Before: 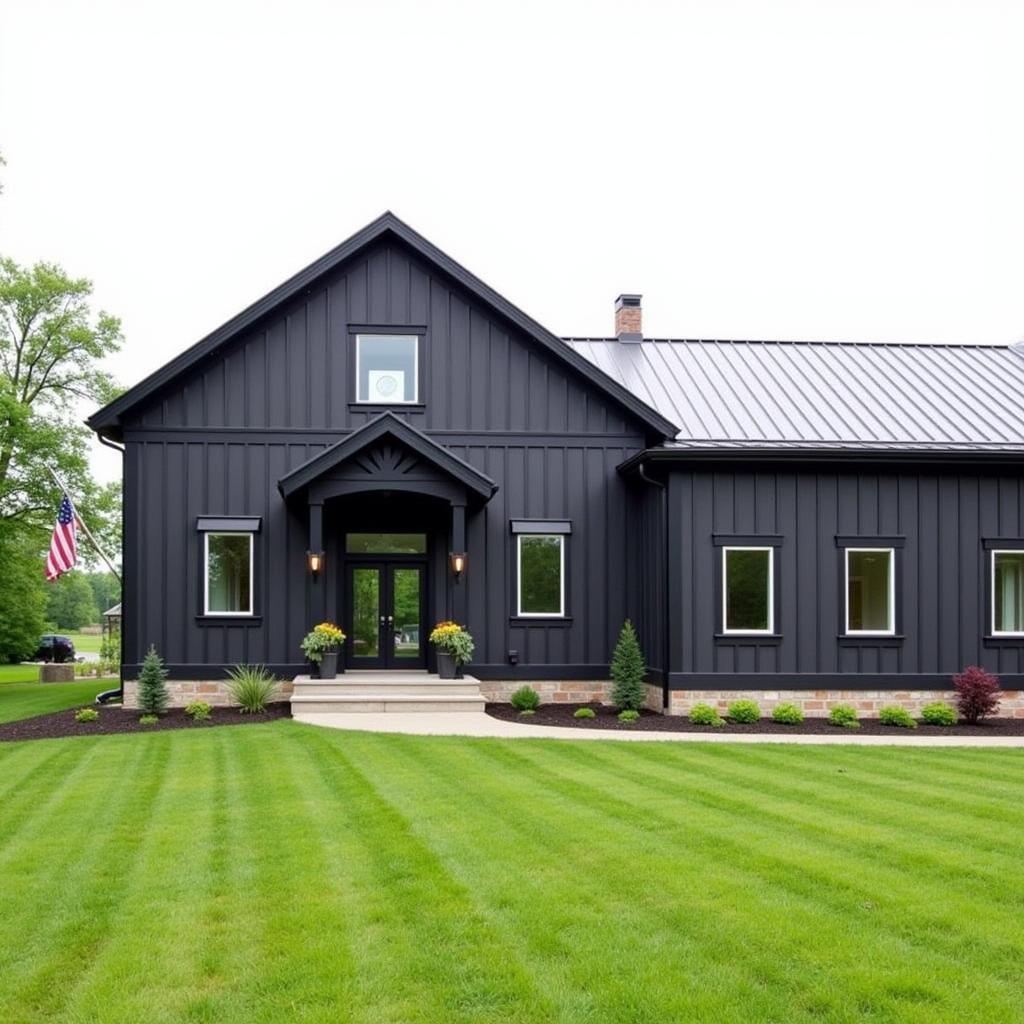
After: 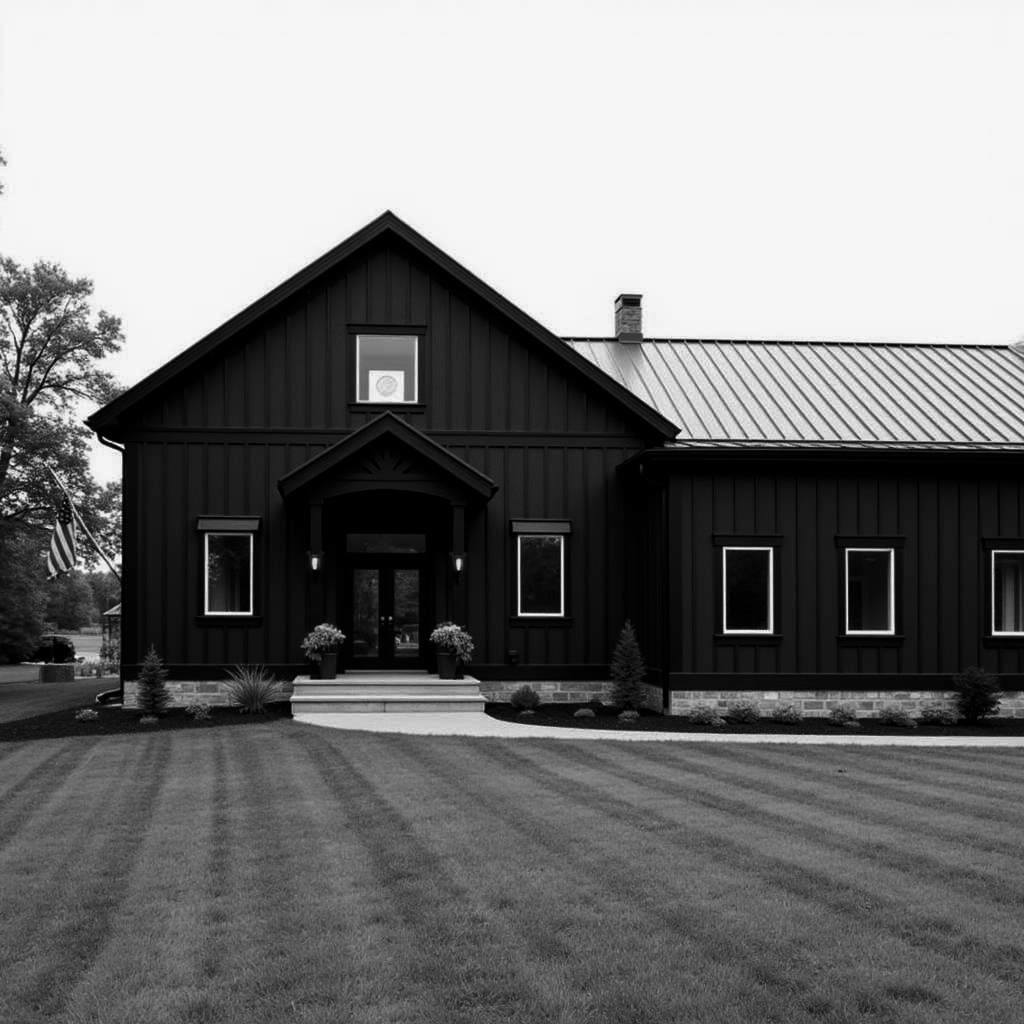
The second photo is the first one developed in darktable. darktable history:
contrast brightness saturation: contrast -0.025, brightness -0.607, saturation -0.996
